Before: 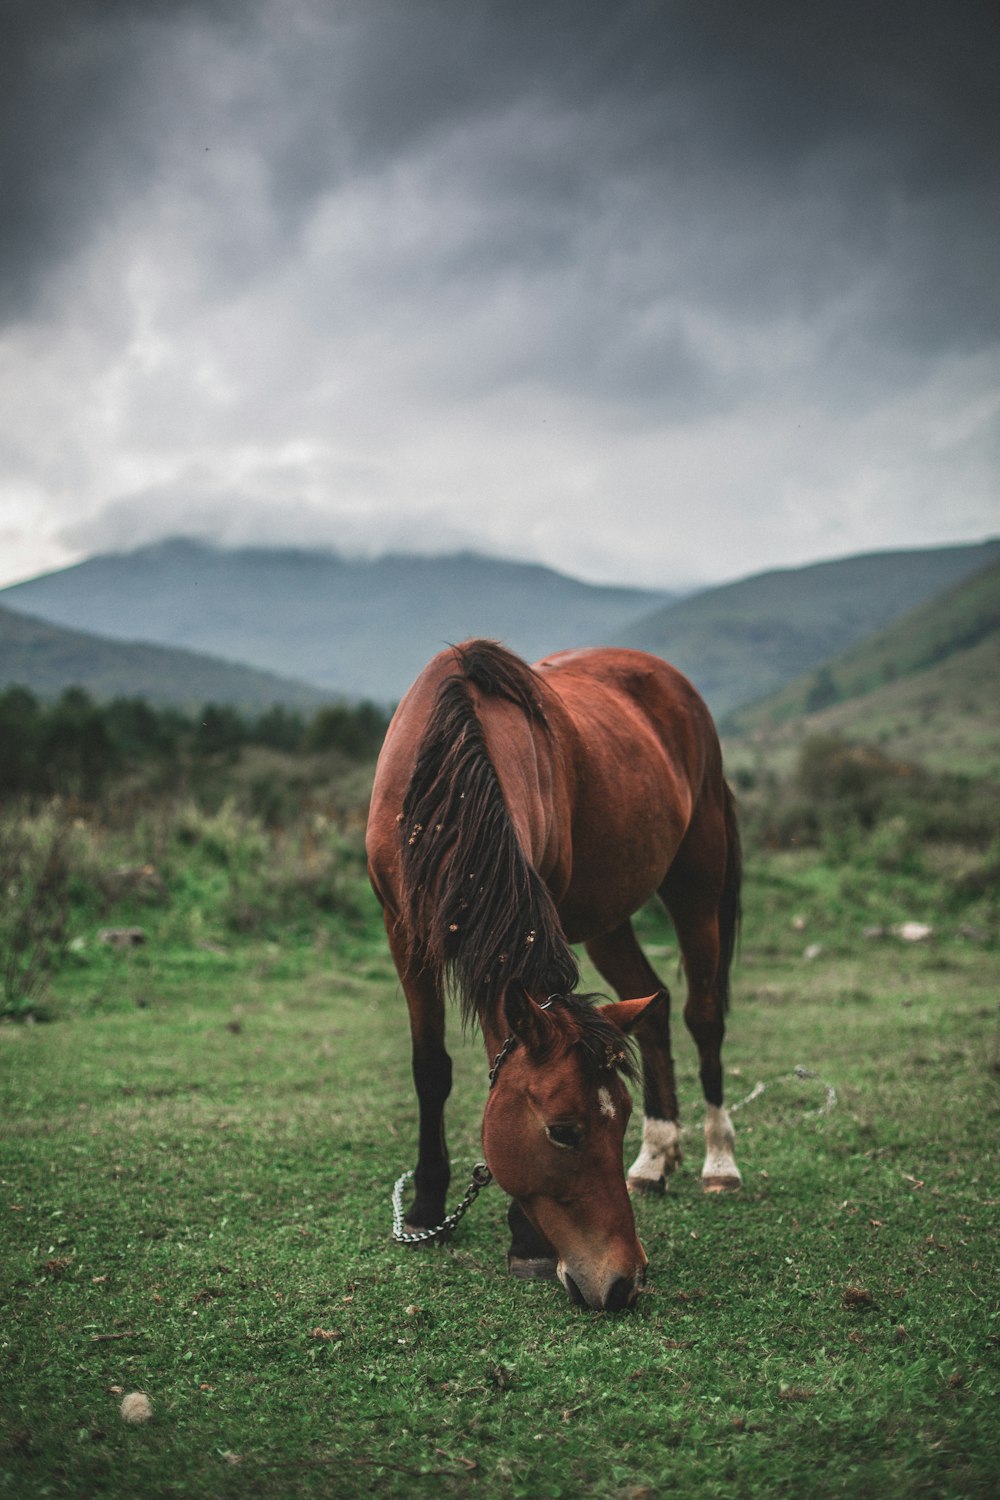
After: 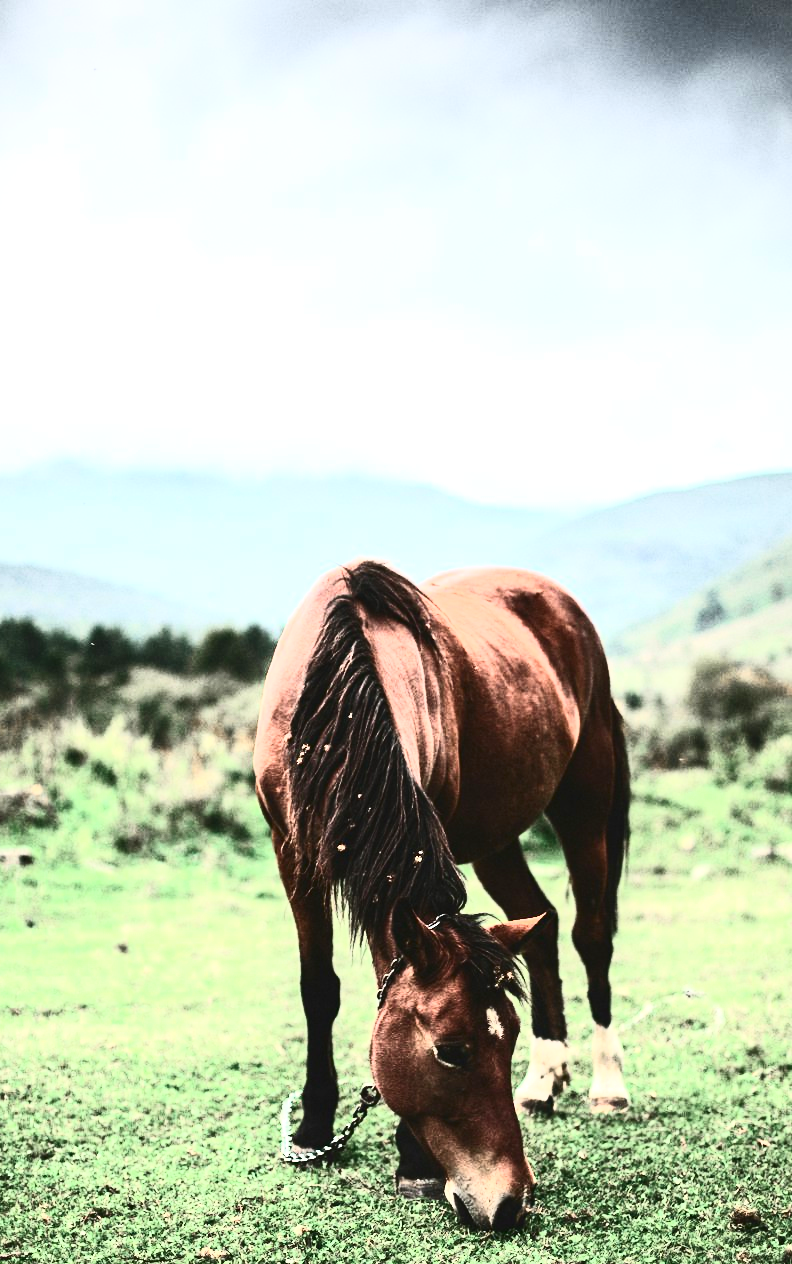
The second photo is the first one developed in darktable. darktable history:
contrast brightness saturation: contrast 0.93, brightness 0.2
exposure: black level correction 0, exposure 1.2 EV, compensate exposure bias true, compensate highlight preservation false
crop: left 11.225%, top 5.381%, right 9.565%, bottom 10.314%
